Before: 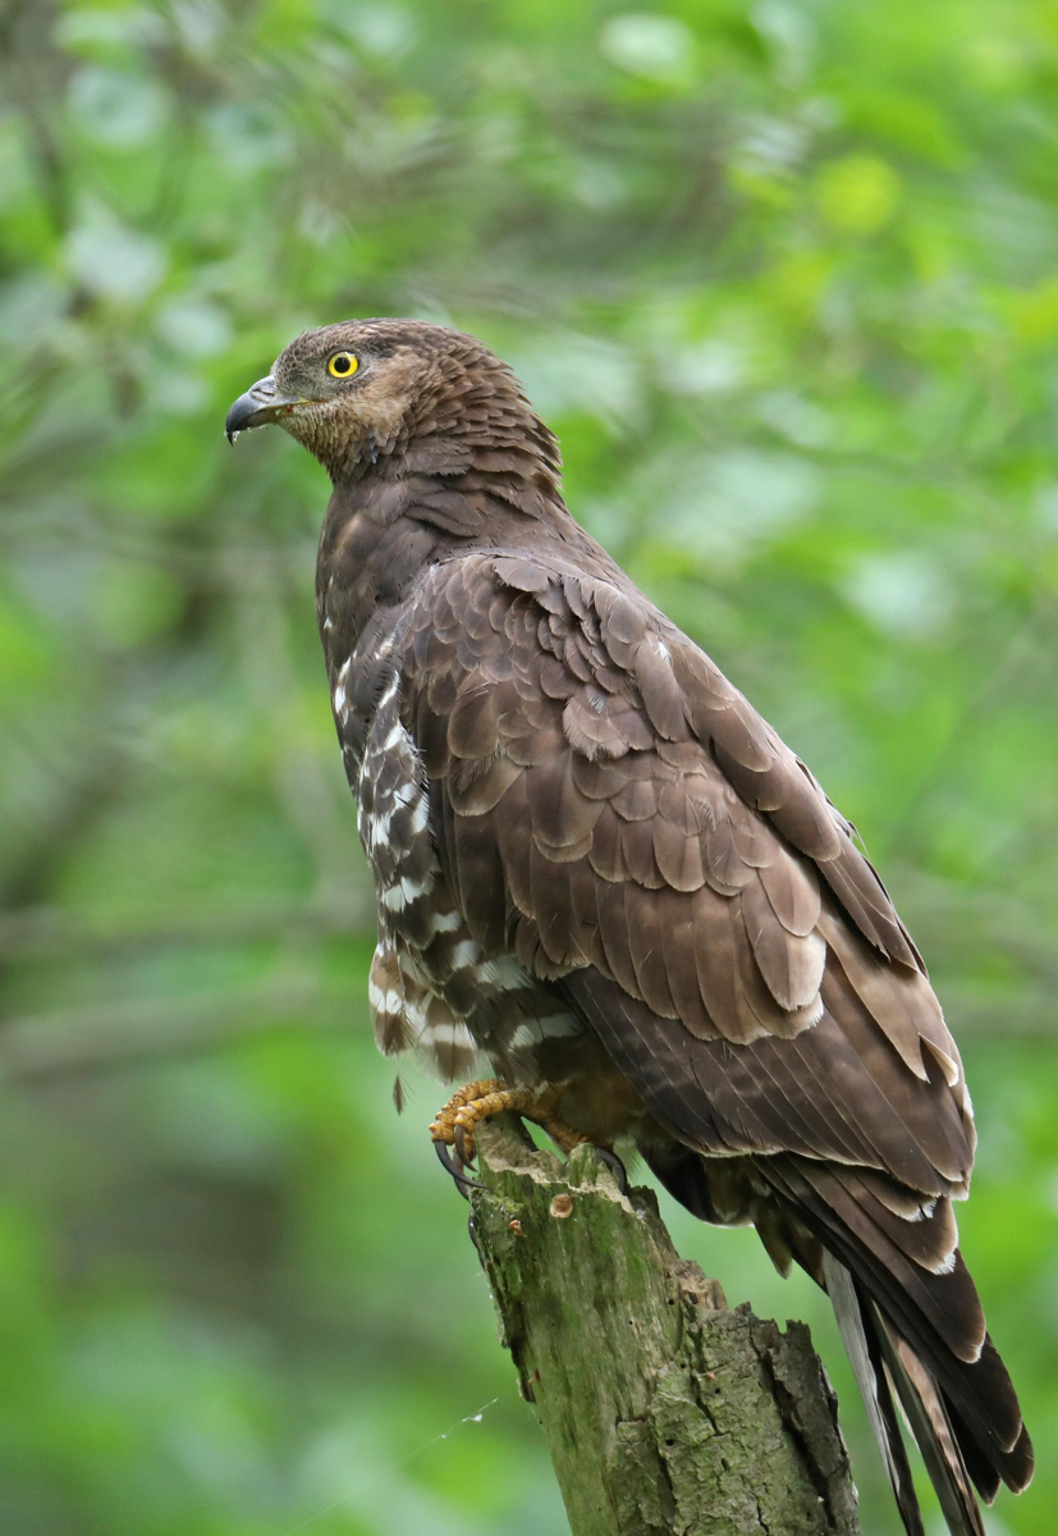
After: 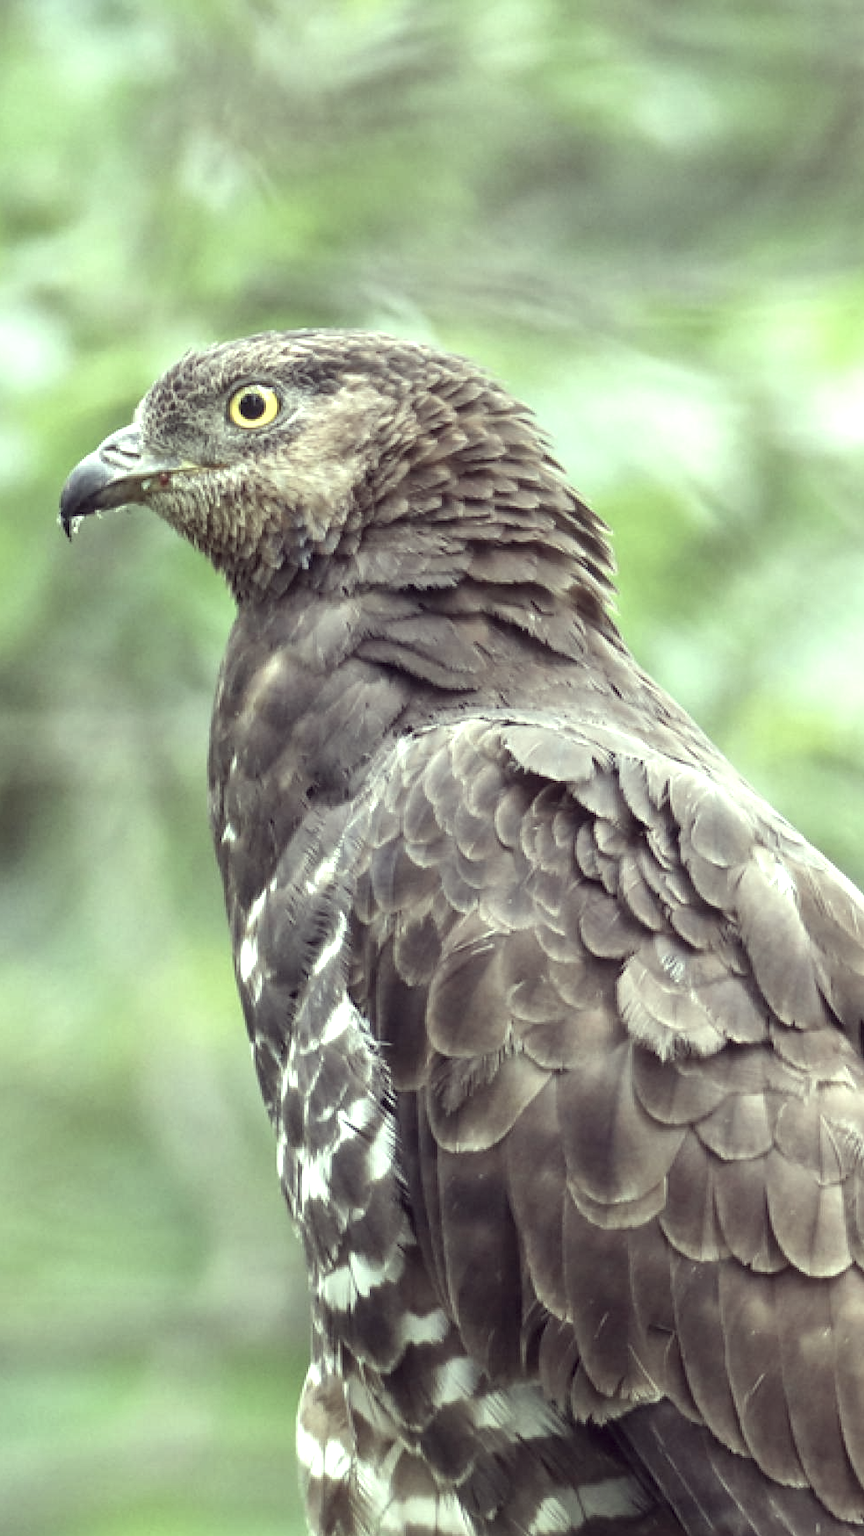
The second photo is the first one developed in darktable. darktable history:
exposure: black level correction 0, exposure 0.844 EV, compensate highlight preservation false
crop: left 17.926%, top 7.758%, right 32.675%, bottom 31.738%
color correction: highlights a* -20.89, highlights b* 21.02, shadows a* 19.93, shadows b* -20.79, saturation 0.464
local contrast: on, module defaults
